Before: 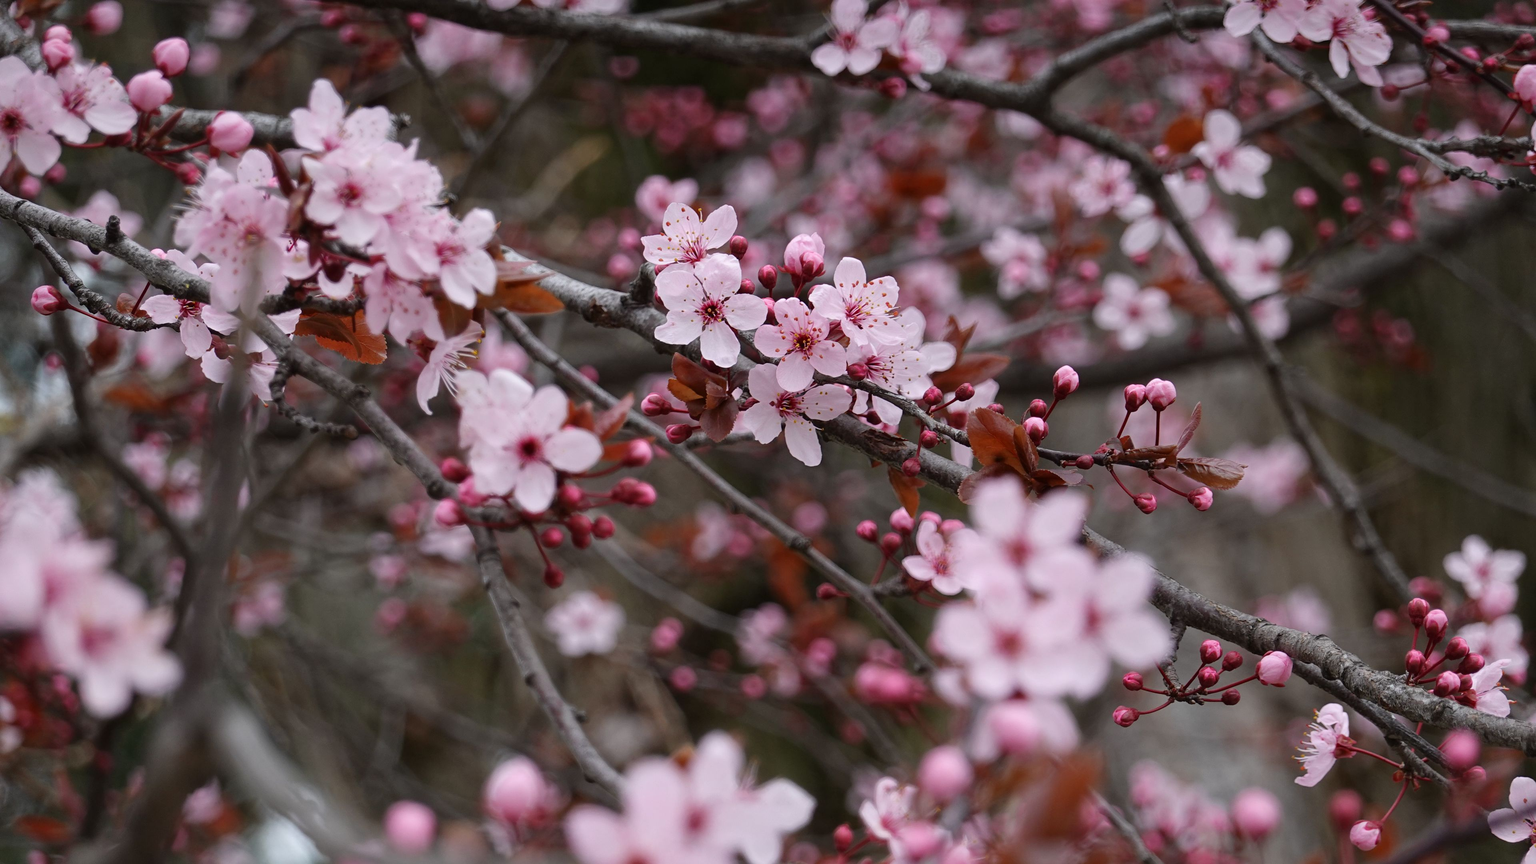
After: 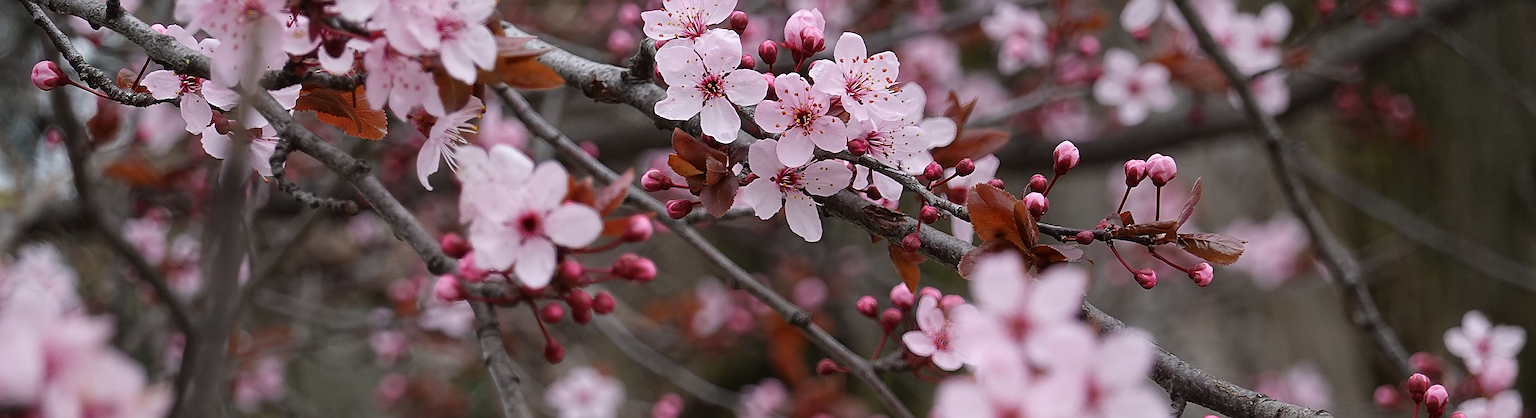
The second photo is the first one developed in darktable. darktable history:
crop and rotate: top 26.056%, bottom 25.543%
sharpen: radius 1.685, amount 1.294
